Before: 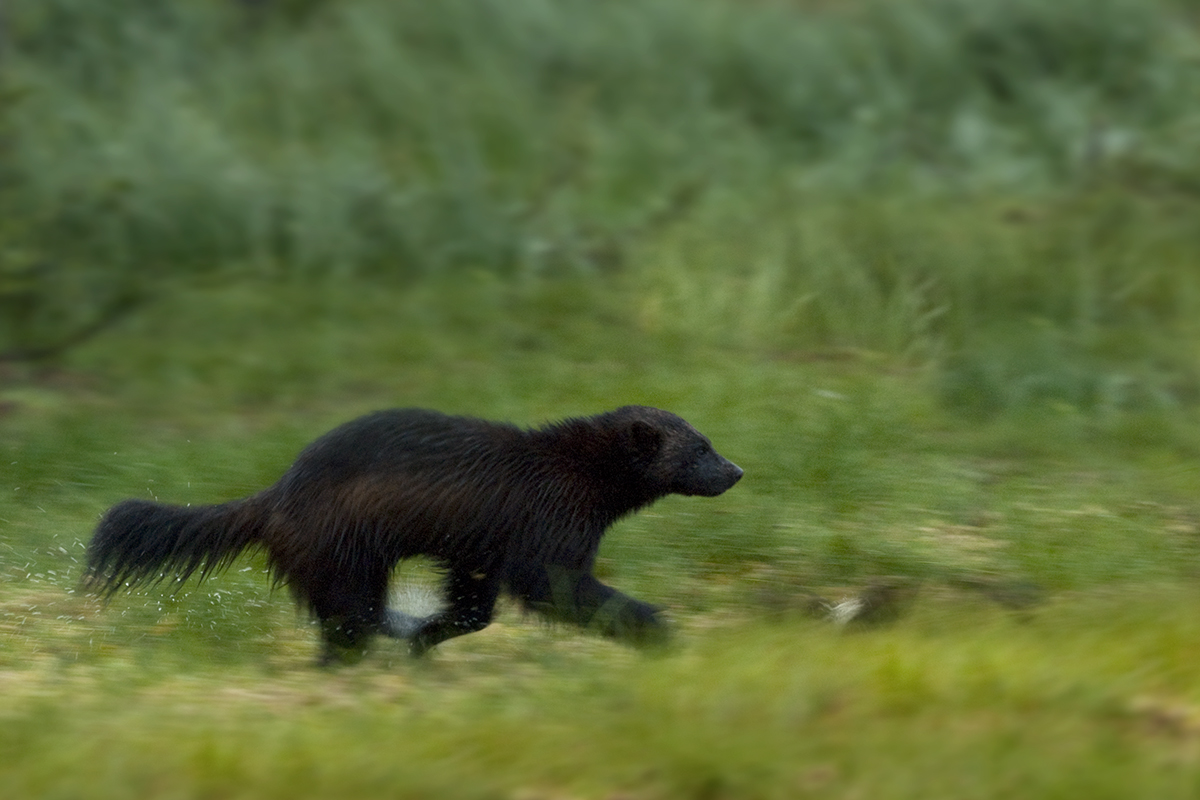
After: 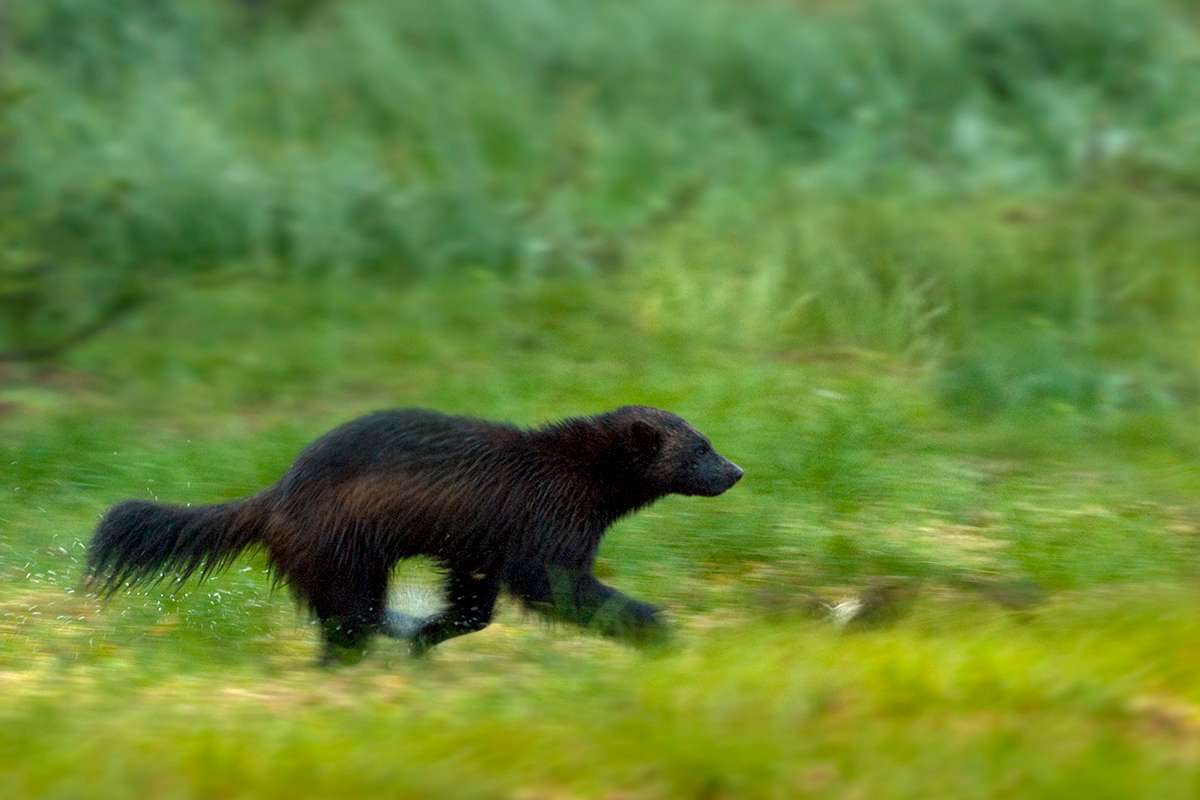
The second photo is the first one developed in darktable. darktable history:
shadows and highlights: shadows 40, highlights -60
levels: levels [0, 0.394, 0.787]
